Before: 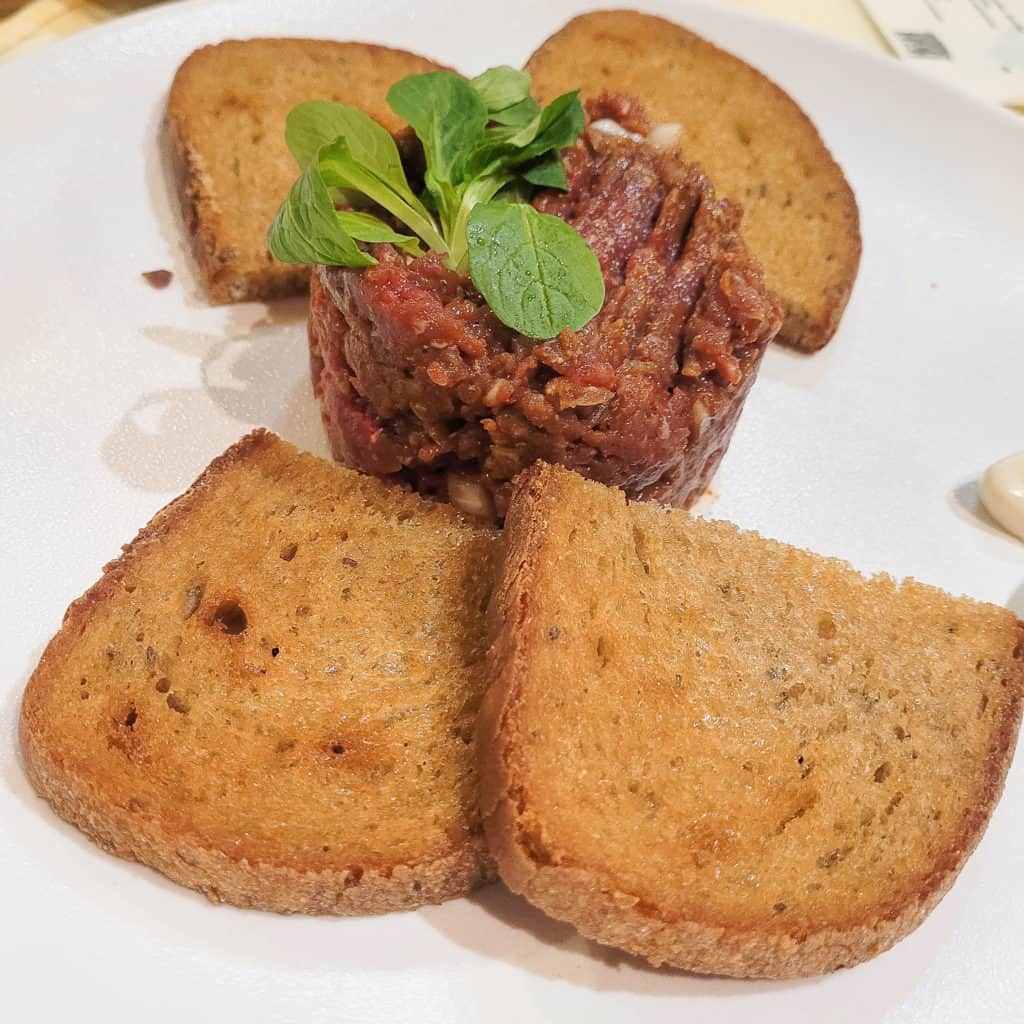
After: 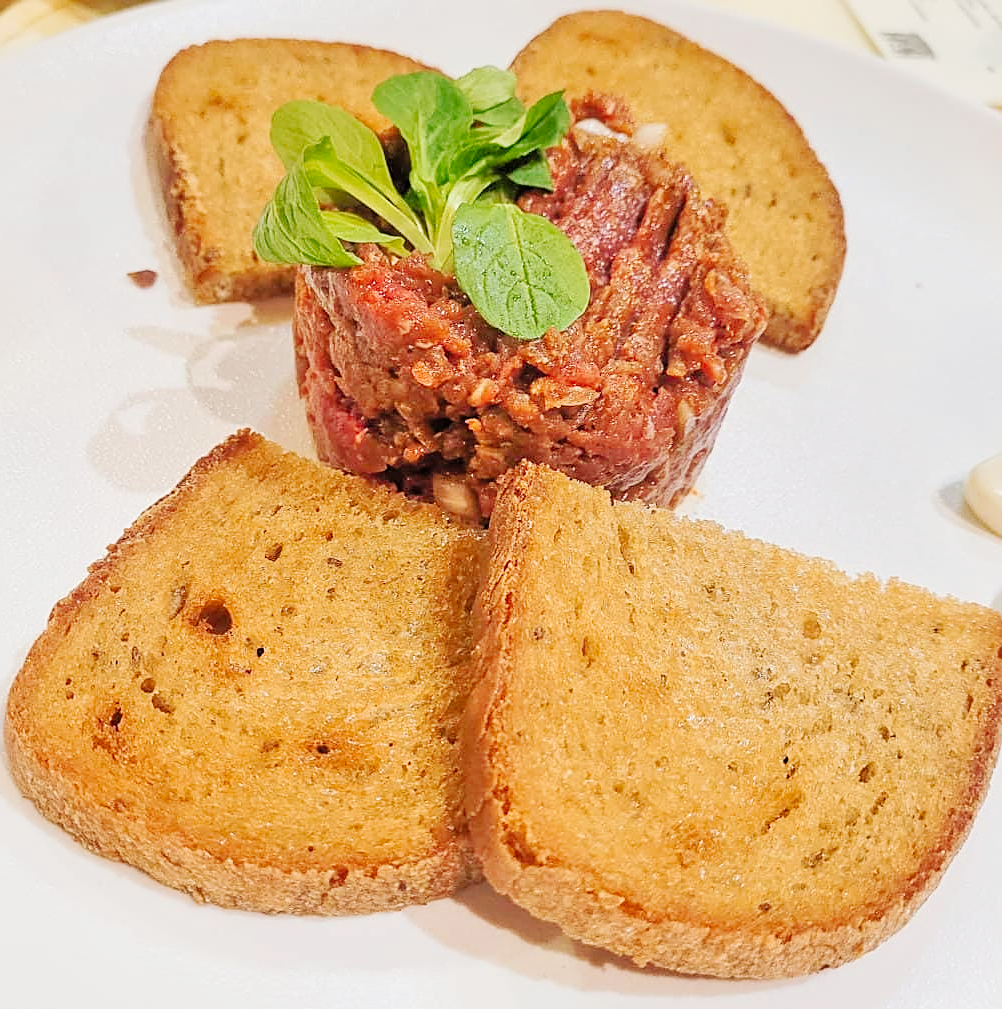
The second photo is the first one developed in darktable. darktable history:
tone equalizer: -7 EV 0.145 EV, -6 EV 0.623 EV, -5 EV 1.14 EV, -4 EV 1.32 EV, -3 EV 1.12 EV, -2 EV 0.6 EV, -1 EV 0.15 EV
tone curve: curves: ch0 [(0, 0.003) (0.113, 0.081) (0.207, 0.184) (0.515, 0.612) (0.712, 0.793) (0.984, 0.961)]; ch1 [(0, 0) (0.172, 0.123) (0.317, 0.272) (0.414, 0.382) (0.476, 0.479) (0.505, 0.498) (0.534, 0.534) (0.621, 0.65) (0.709, 0.764) (1, 1)]; ch2 [(0, 0) (0.411, 0.424) (0.505, 0.505) (0.521, 0.524) (0.537, 0.57) (0.65, 0.699) (1, 1)], preserve colors none
sharpen: on, module defaults
velvia: on, module defaults
crop and rotate: left 1.534%, right 0.571%, bottom 1.458%
